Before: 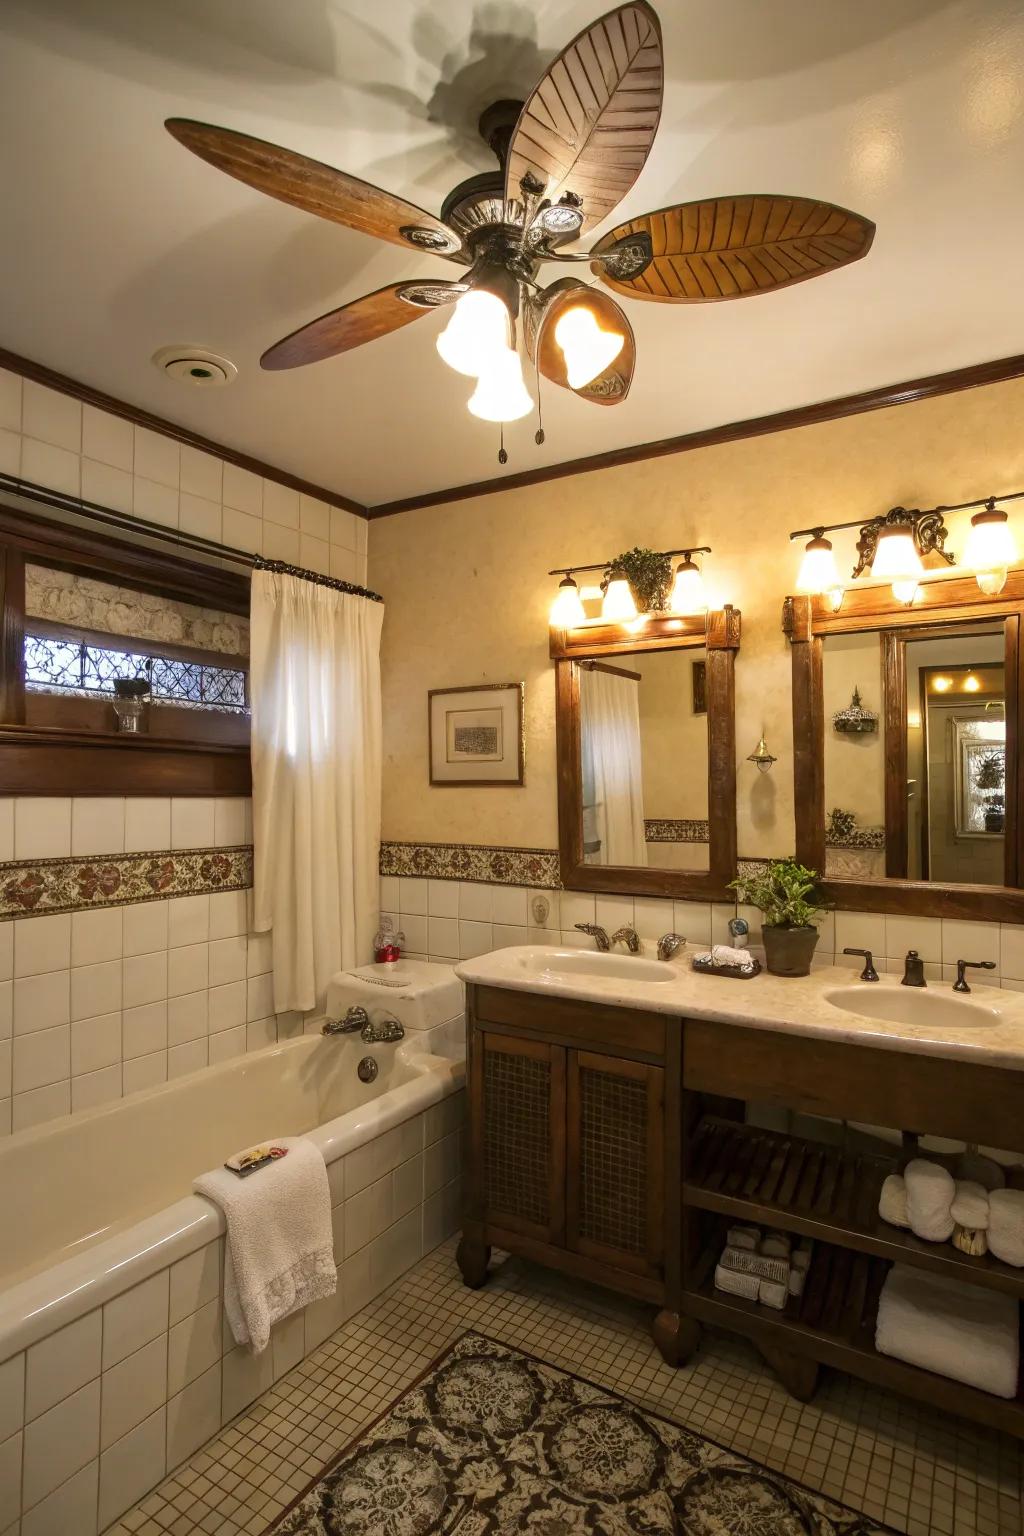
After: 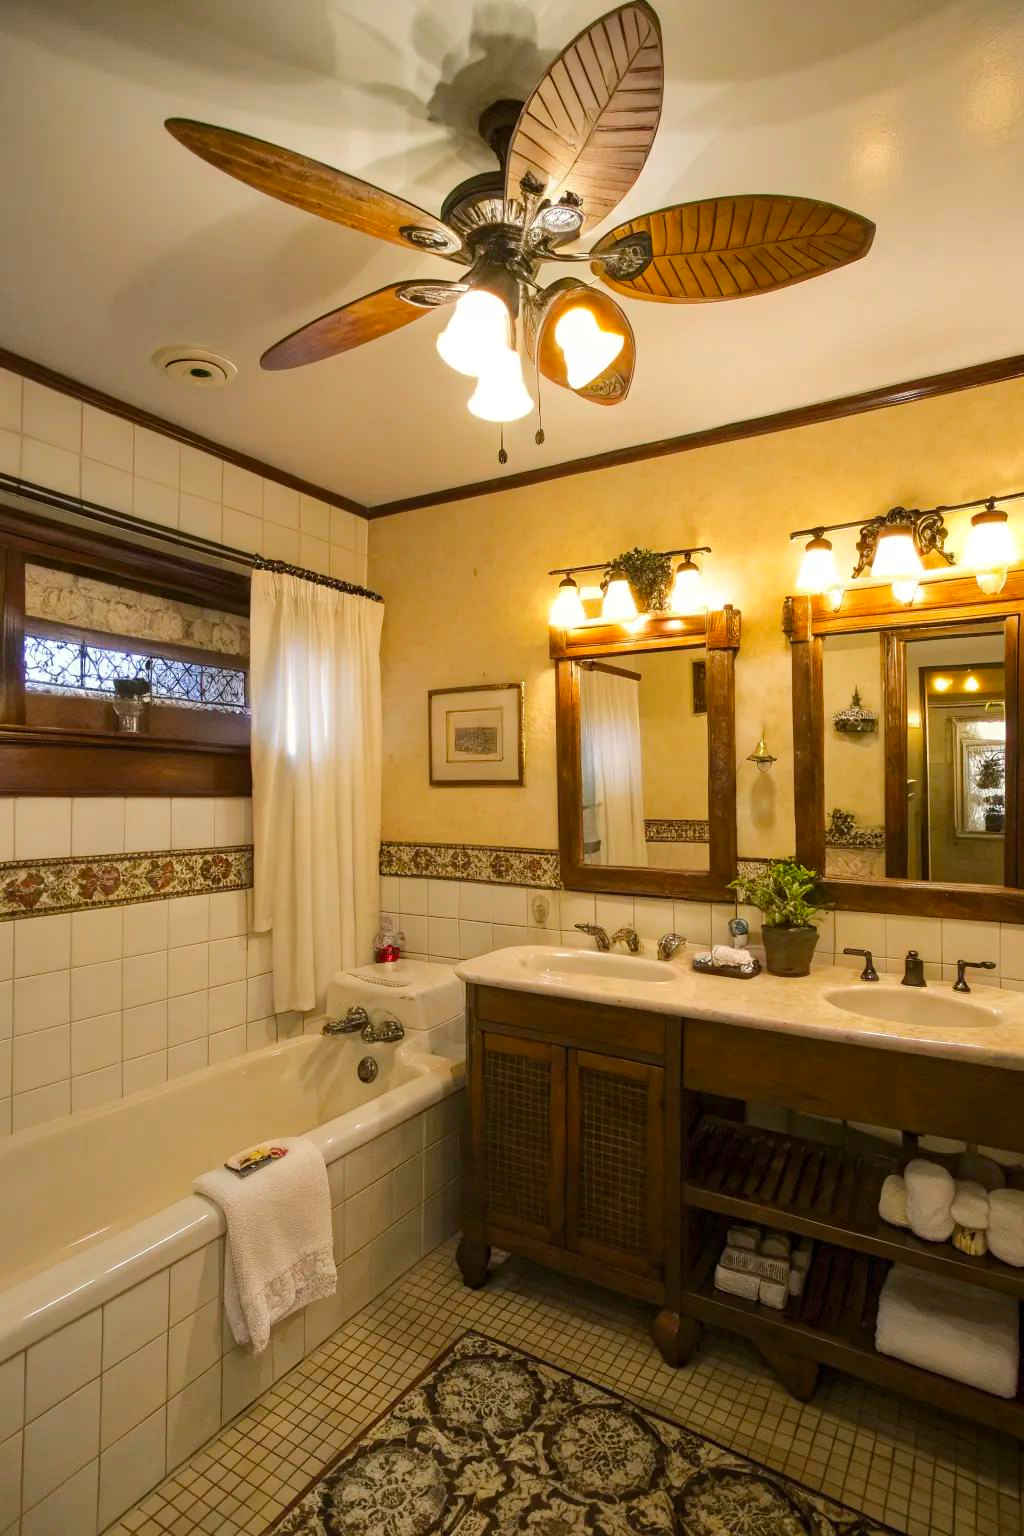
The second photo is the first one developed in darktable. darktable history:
color balance rgb: perceptual saturation grading › global saturation 19.621%, perceptual brilliance grading › mid-tones 10.972%, perceptual brilliance grading › shadows 14.86%, global vibrance 9.897%
